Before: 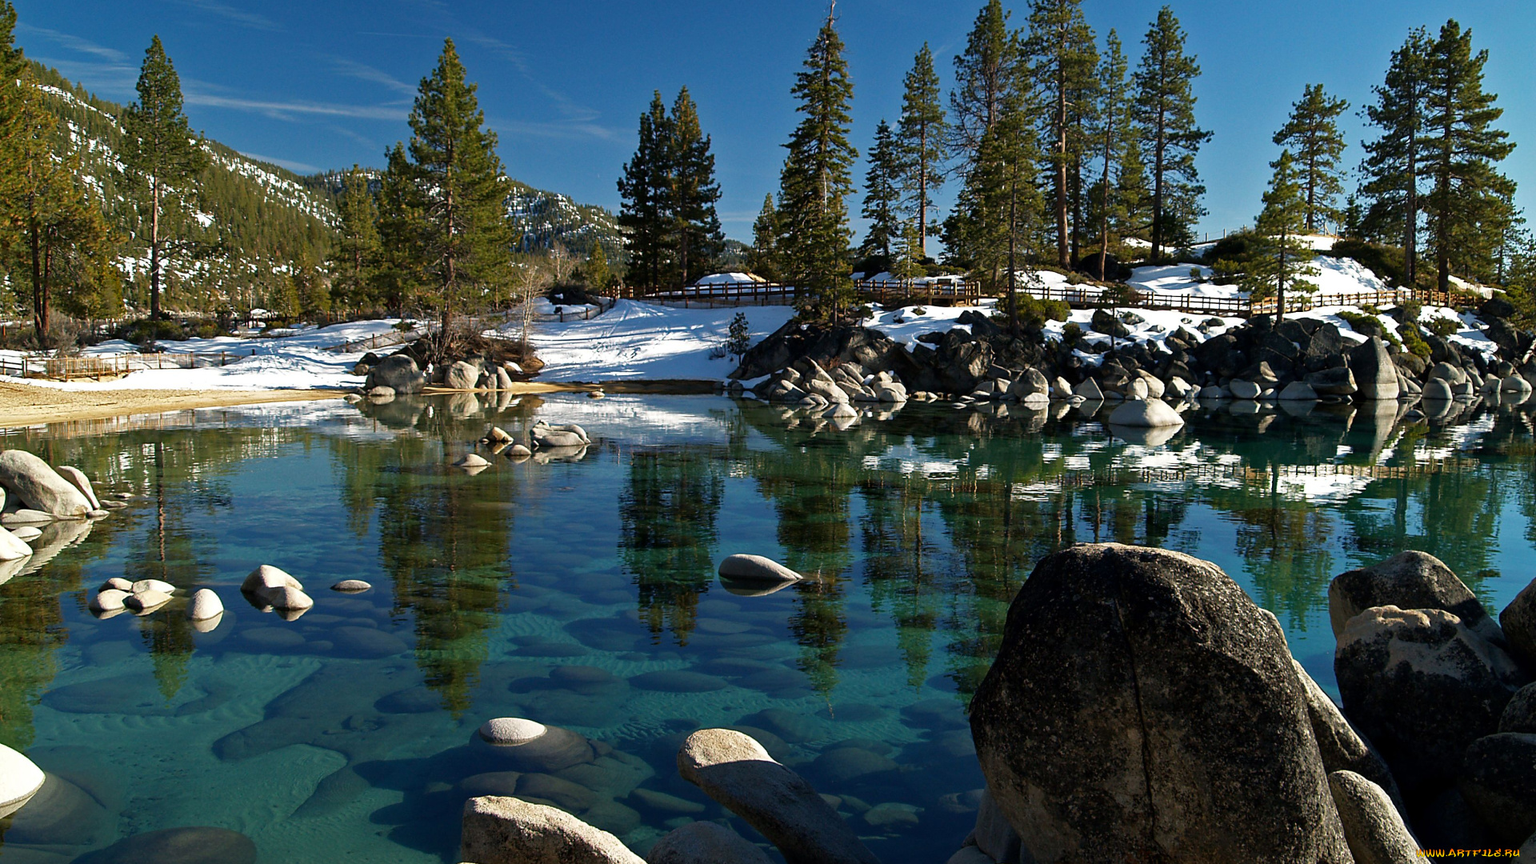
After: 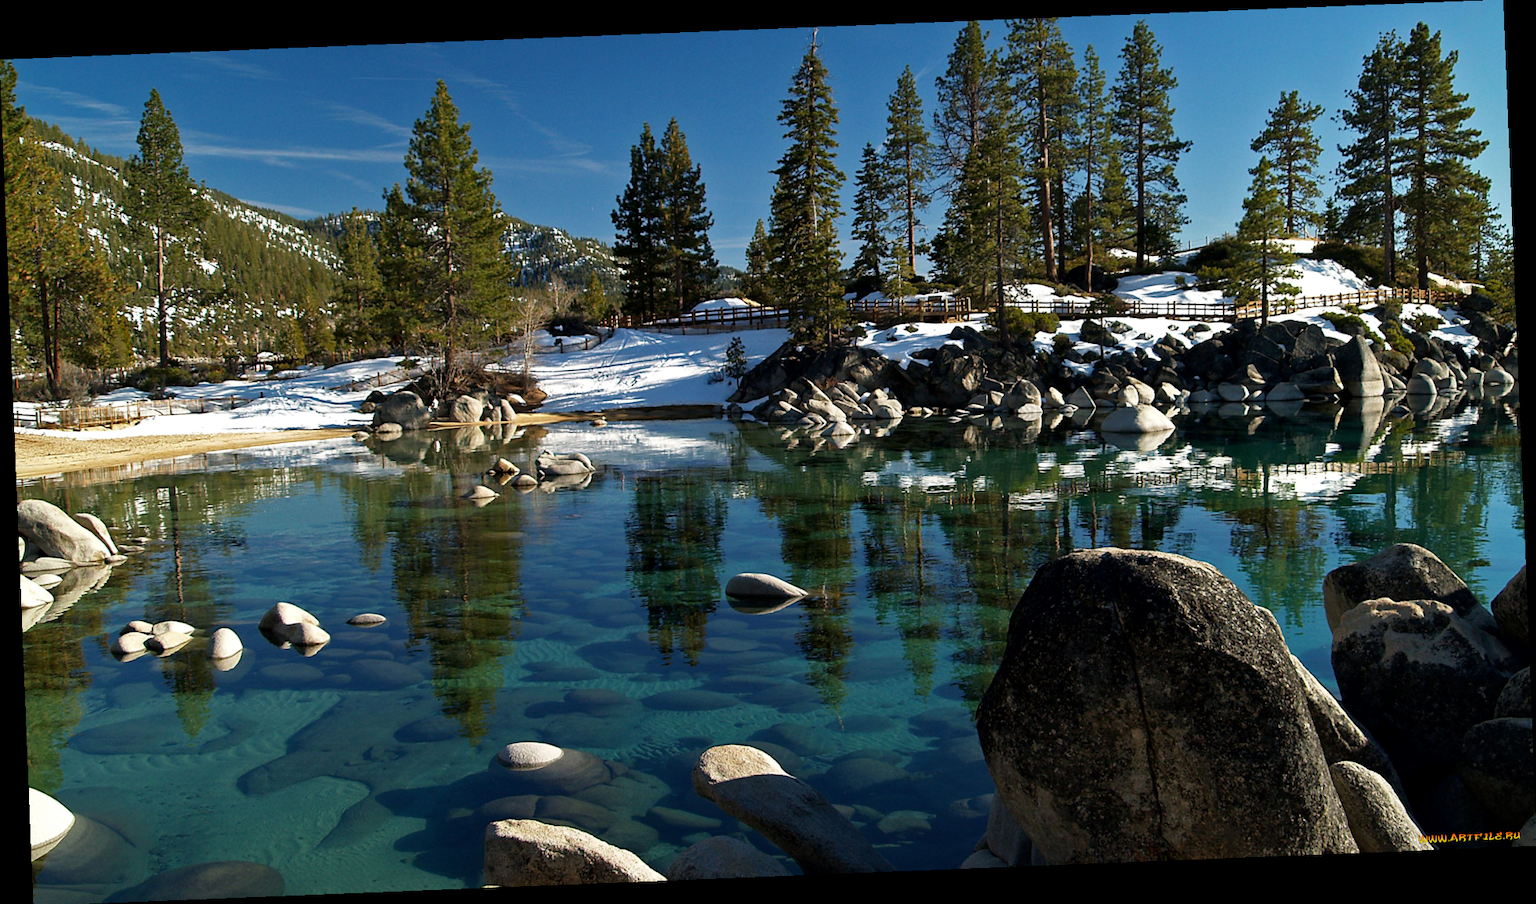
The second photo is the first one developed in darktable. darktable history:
local contrast: mode bilateral grid, contrast 100, coarseness 100, detail 108%, midtone range 0.2
rotate and perspective: rotation -2.29°, automatic cropping off
